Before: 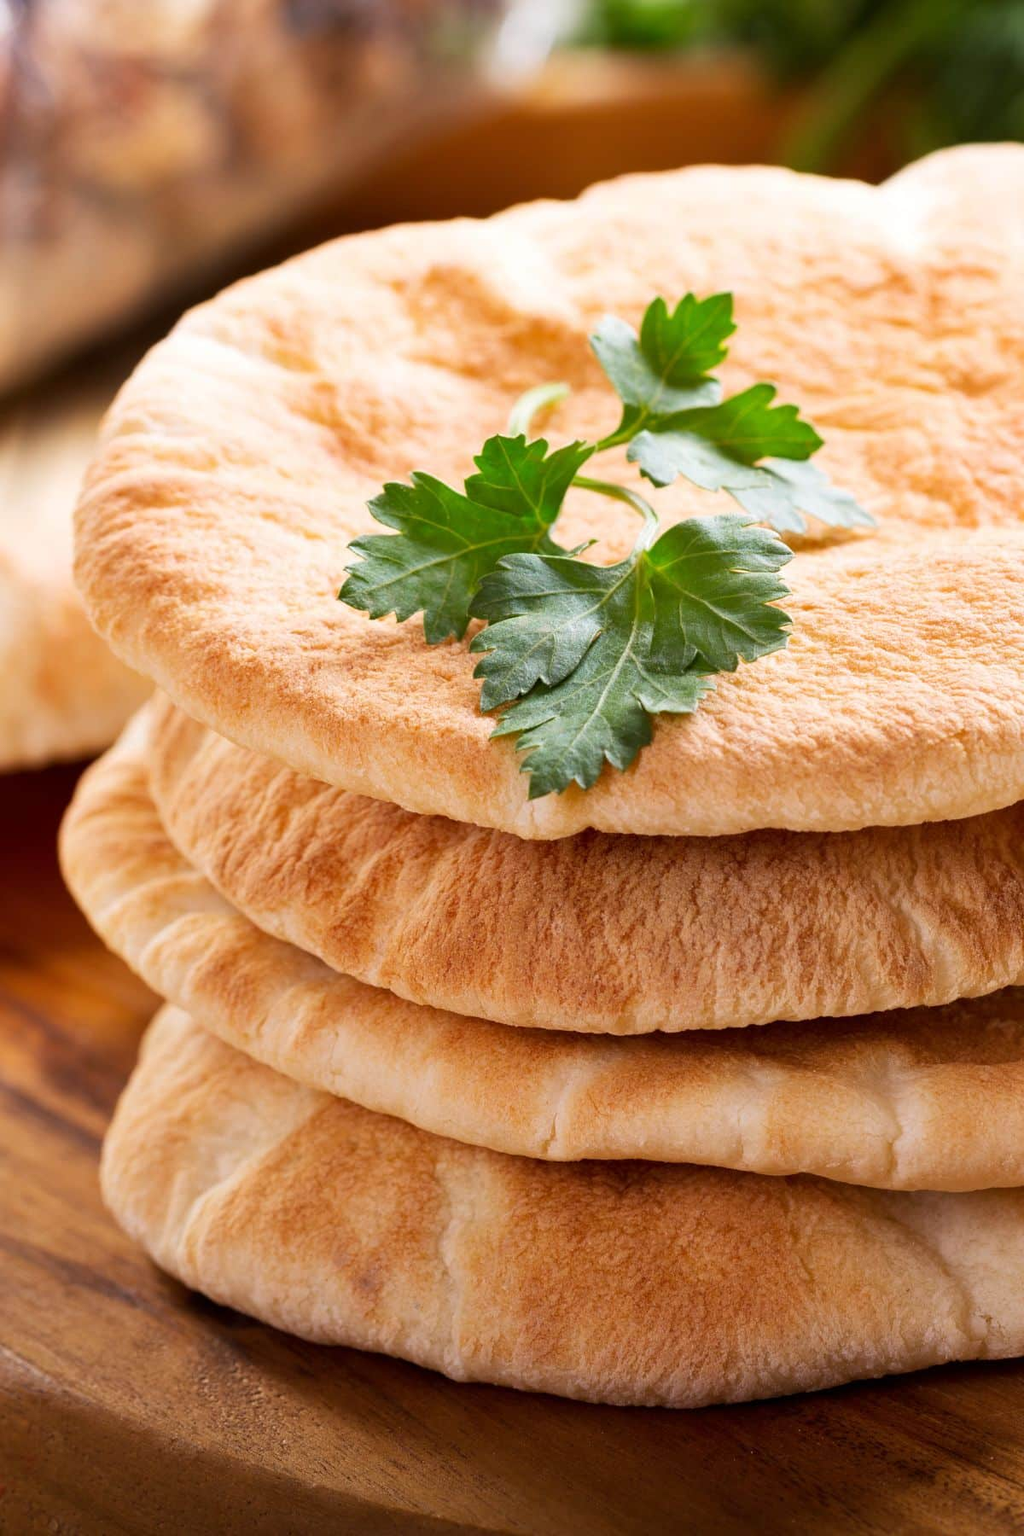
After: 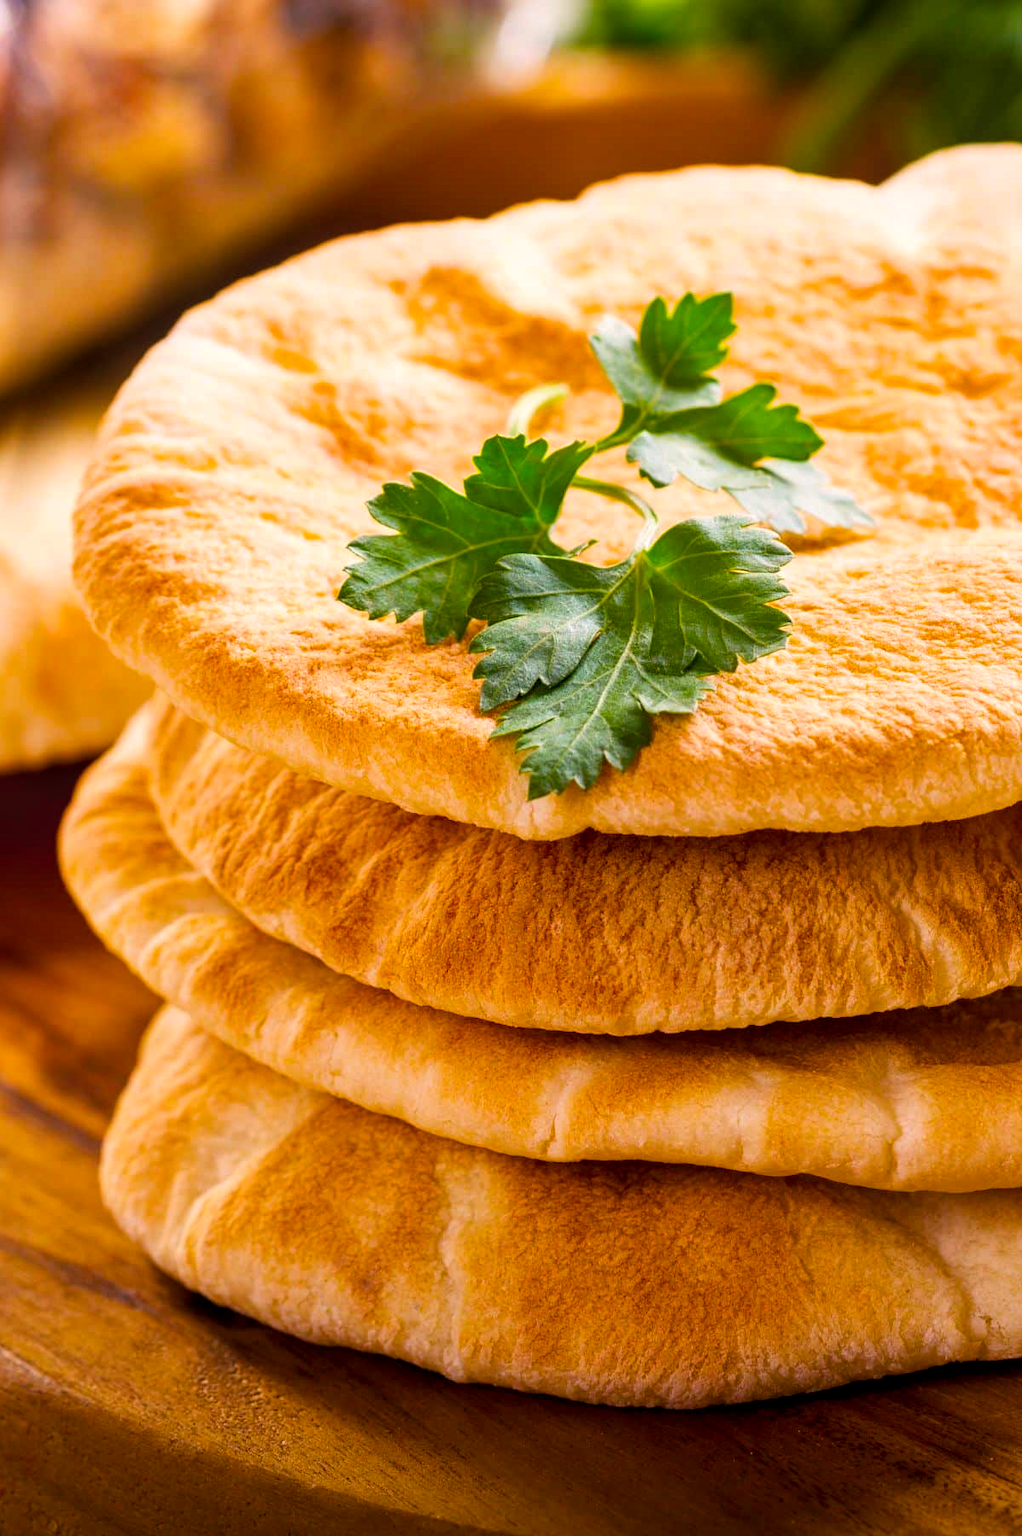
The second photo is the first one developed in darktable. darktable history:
local contrast: on, module defaults
color balance rgb: highlights gain › chroma 1.607%, highlights gain › hue 55.73°, linear chroma grading › global chroma 15.095%, perceptual saturation grading › global saturation 29.472%, global vibrance 20%
crop: left 0.109%
